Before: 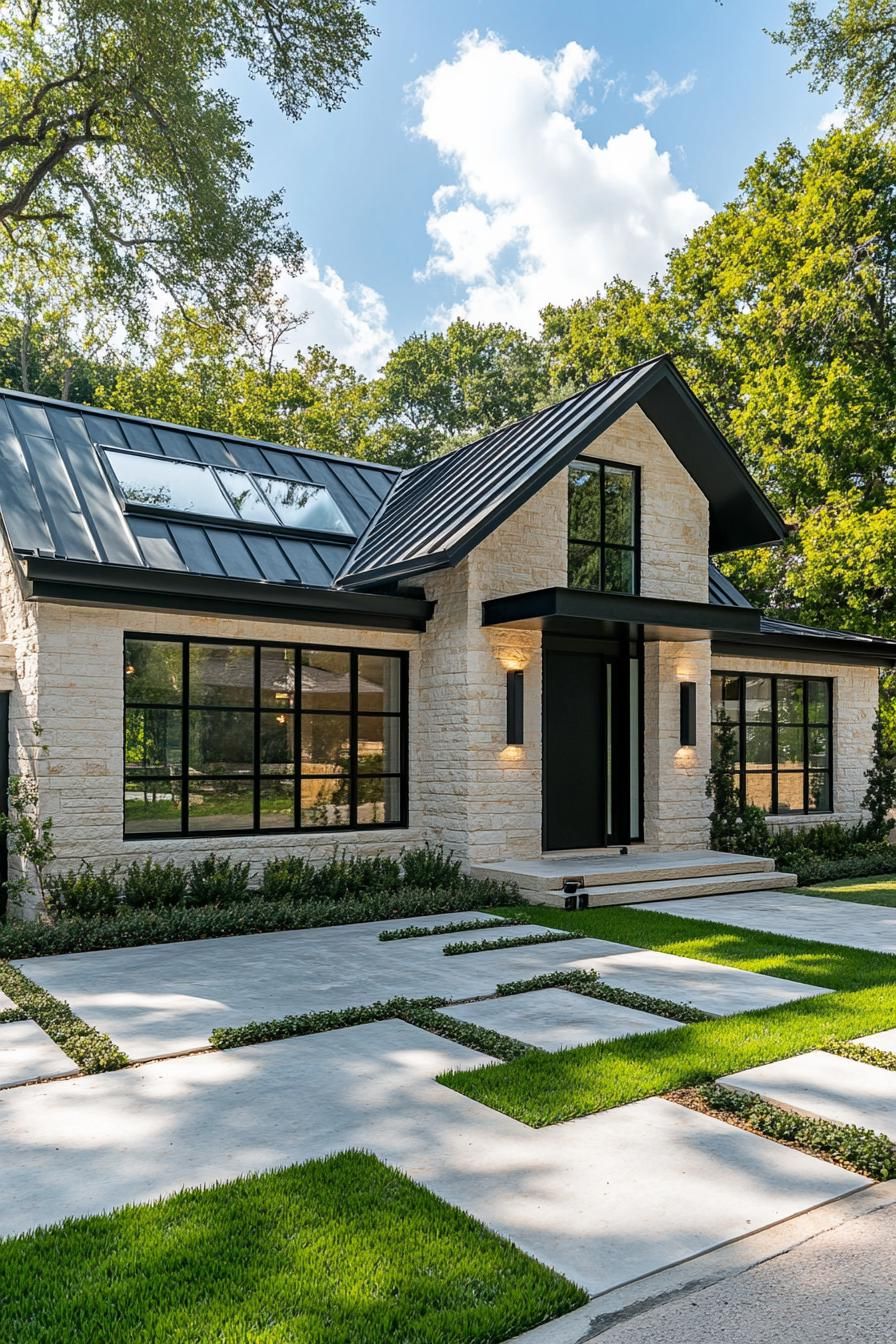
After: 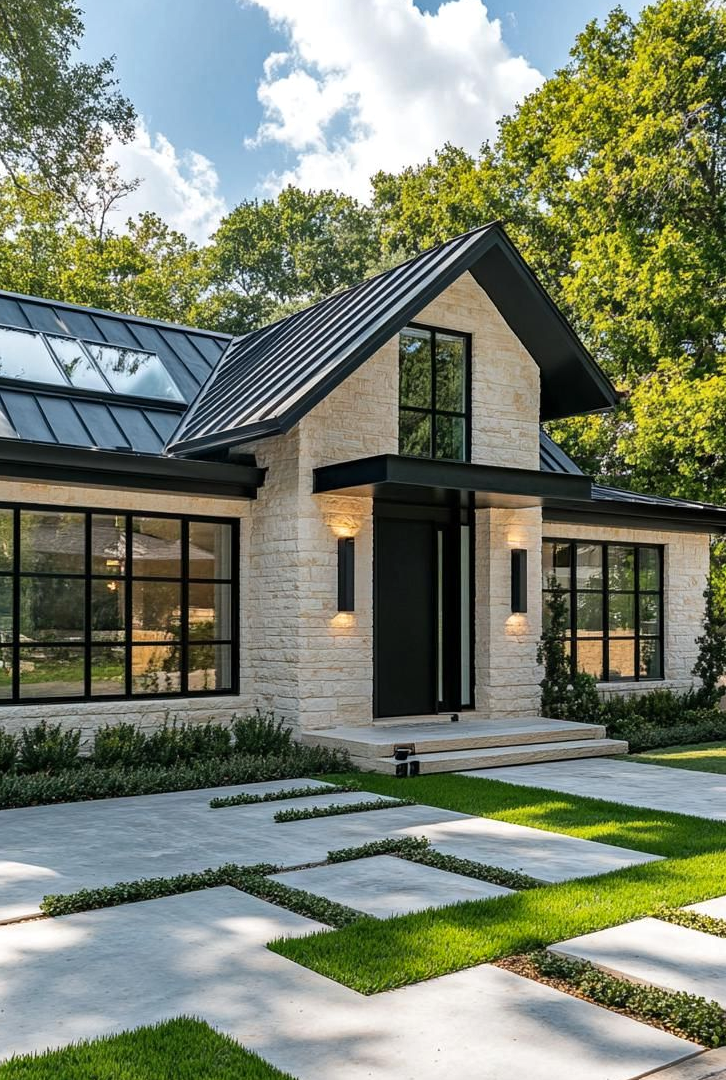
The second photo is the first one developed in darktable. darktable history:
crop: left 18.915%, top 9.943%, right 0%, bottom 9.659%
shadows and highlights: white point adjustment 0.922, soften with gaussian
